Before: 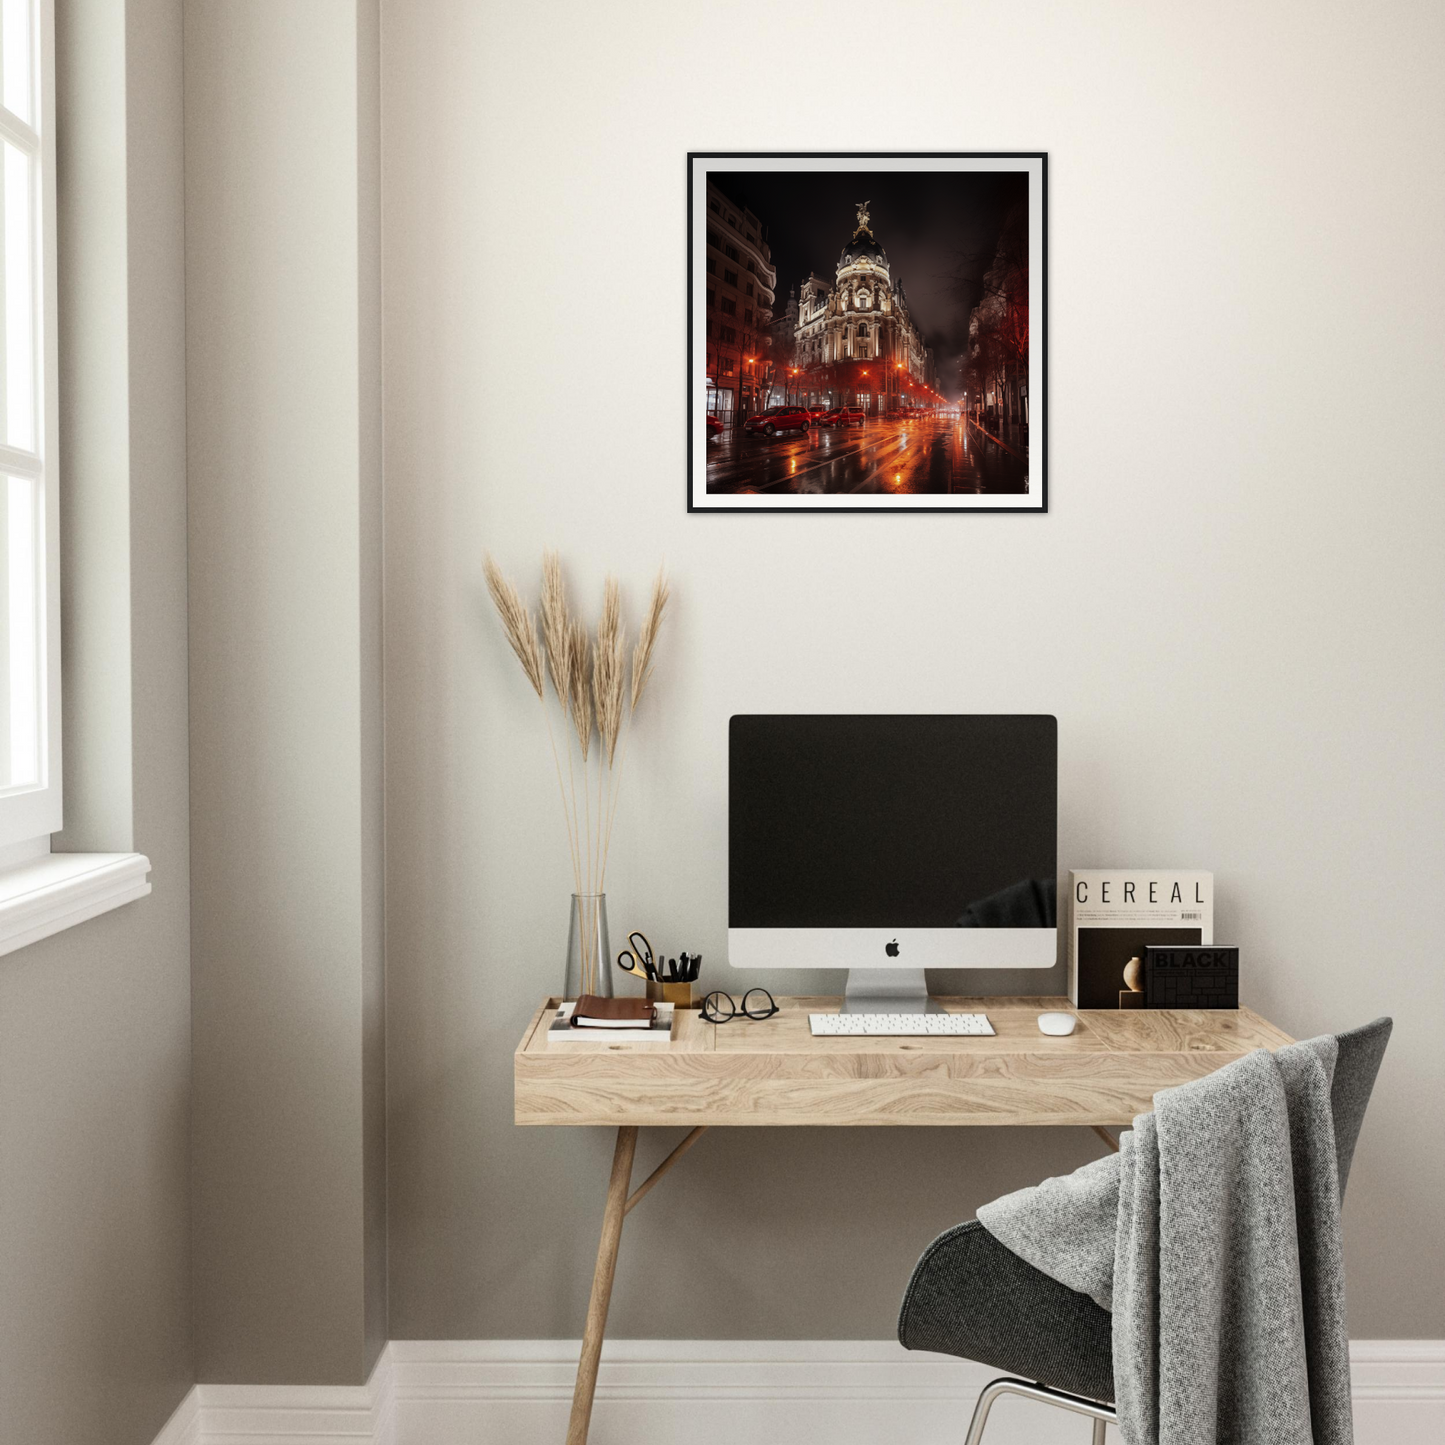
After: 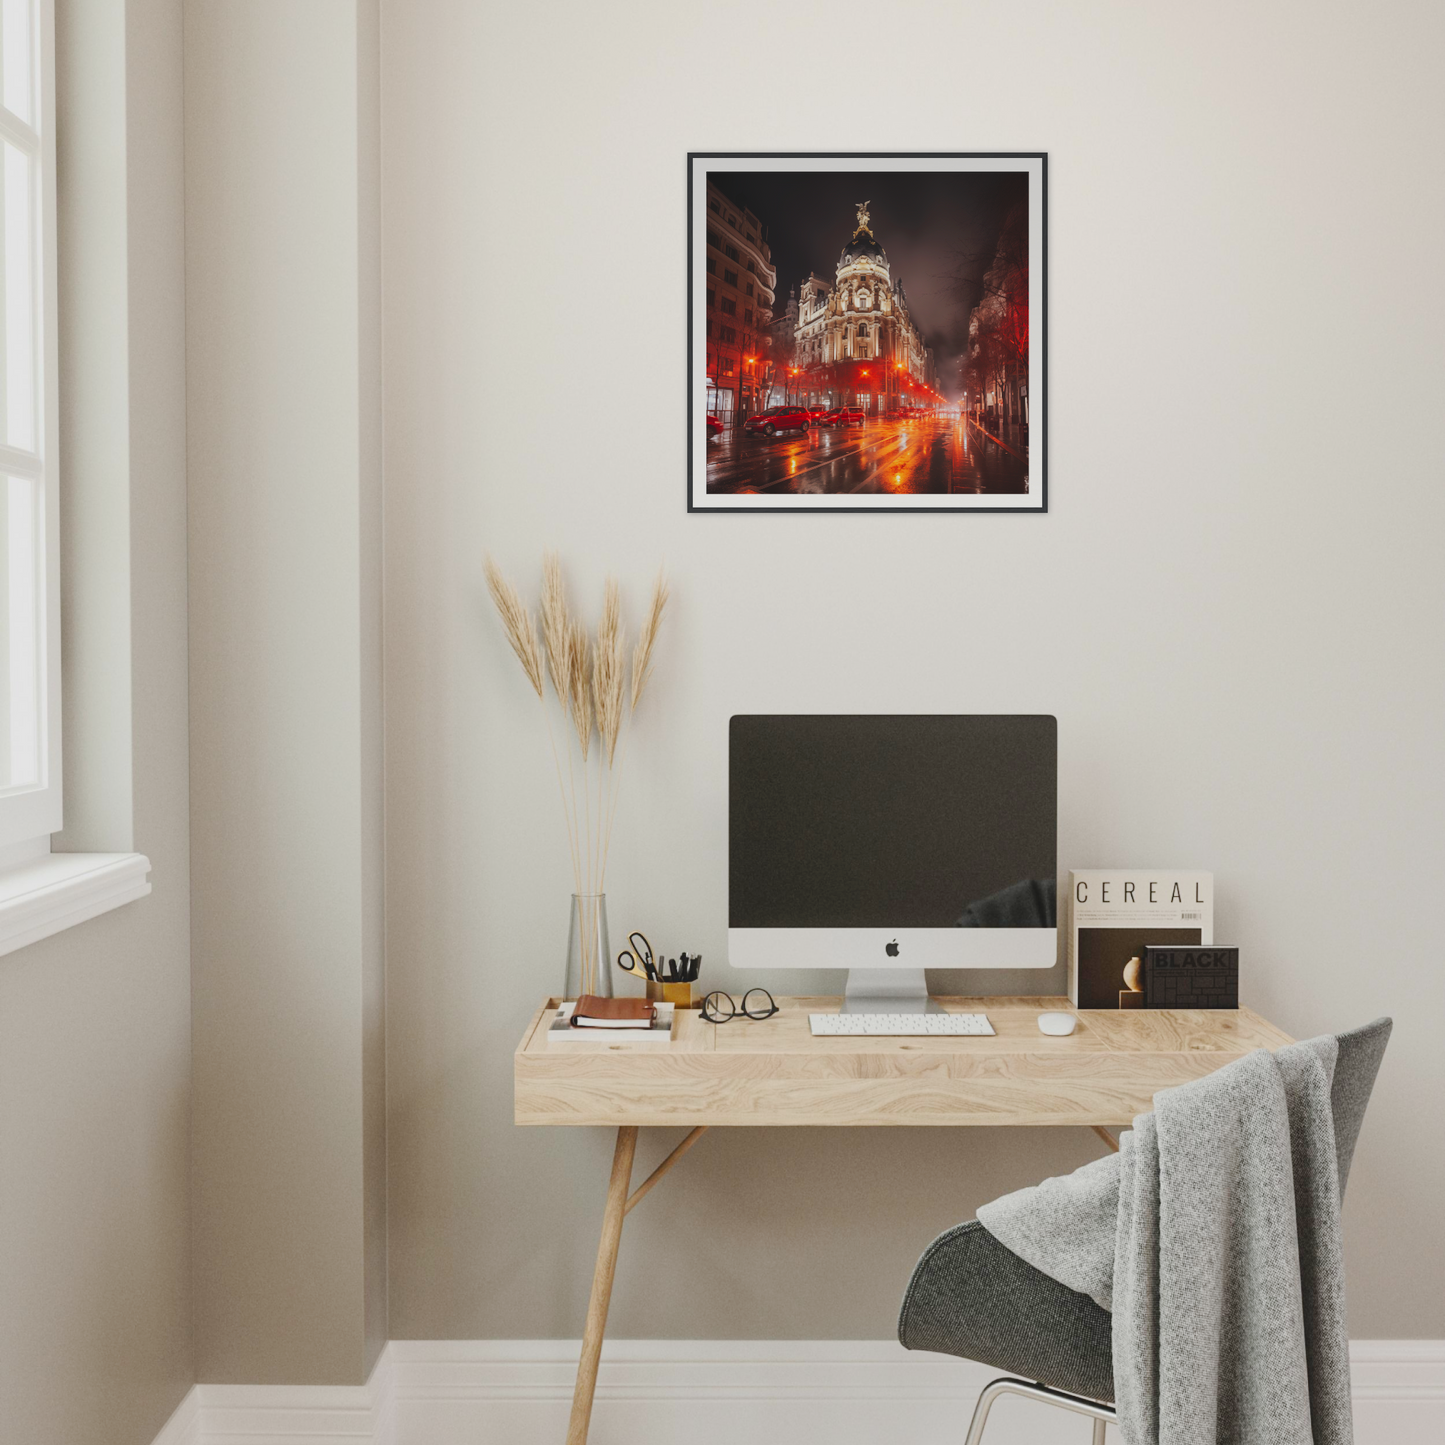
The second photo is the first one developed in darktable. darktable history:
color balance rgb: on, module defaults
contrast brightness saturation: contrast -0.19, saturation 0.19
base curve: curves: ch0 [(0, 0) (0.158, 0.273) (0.879, 0.895) (1, 1)], preserve colors none
